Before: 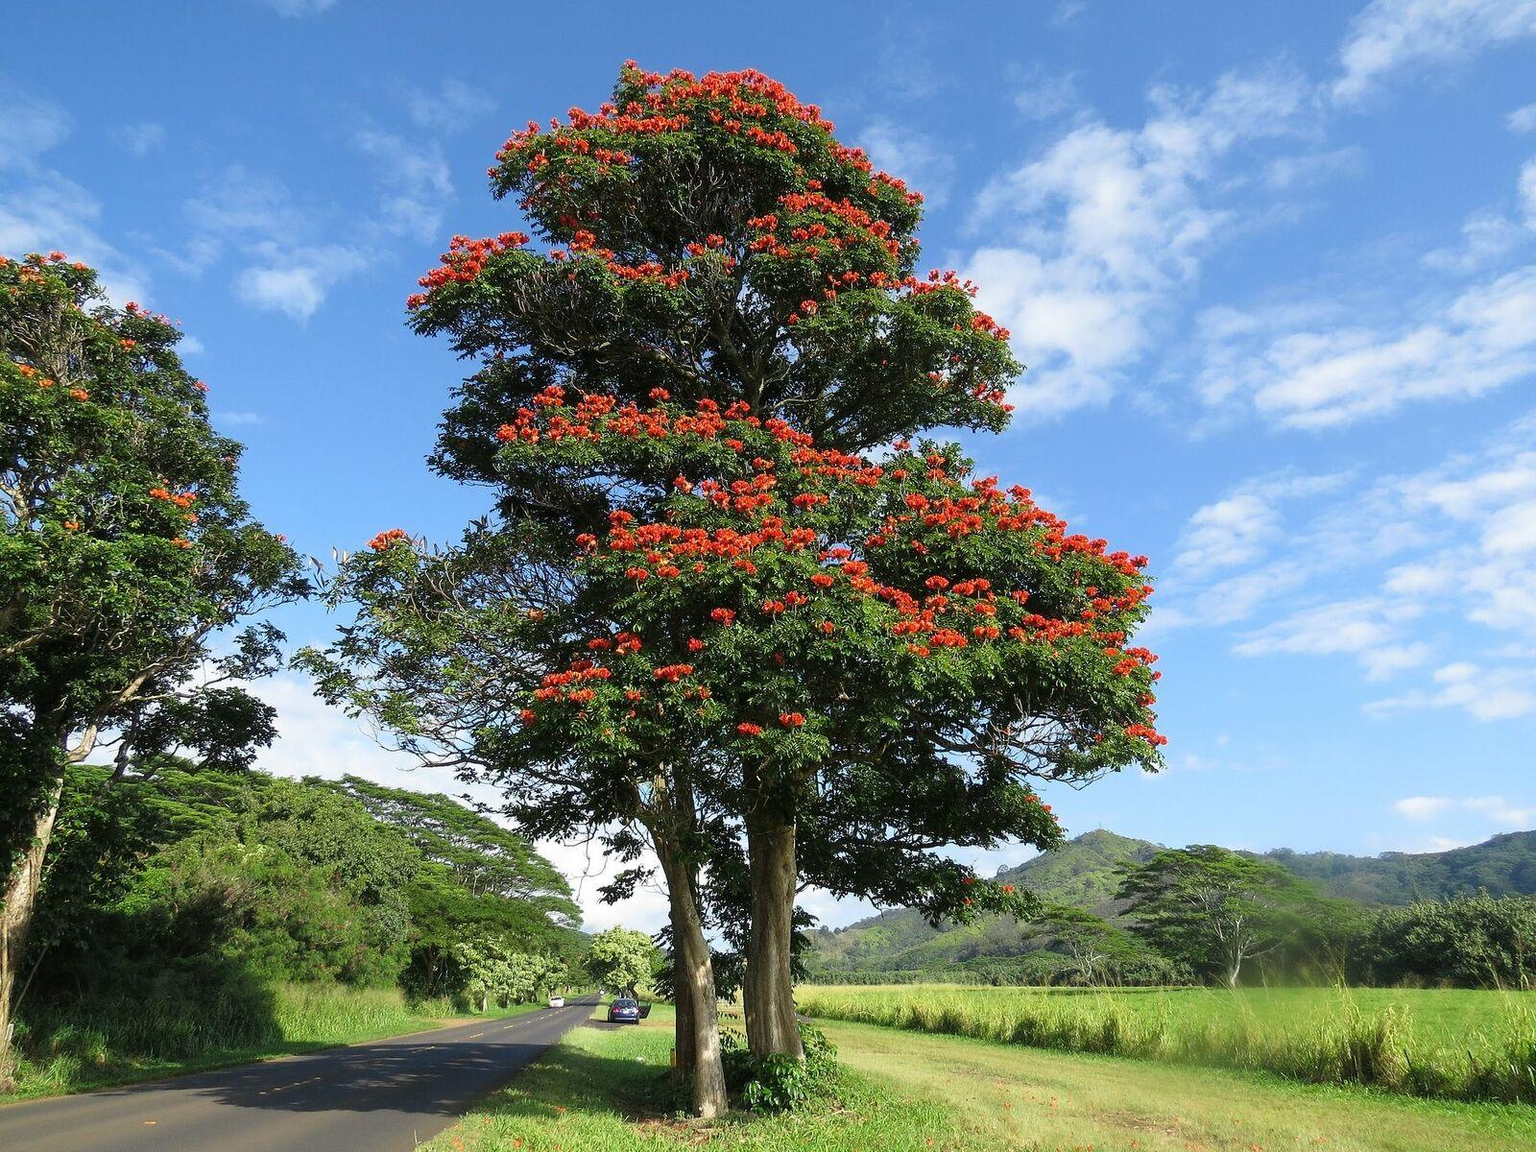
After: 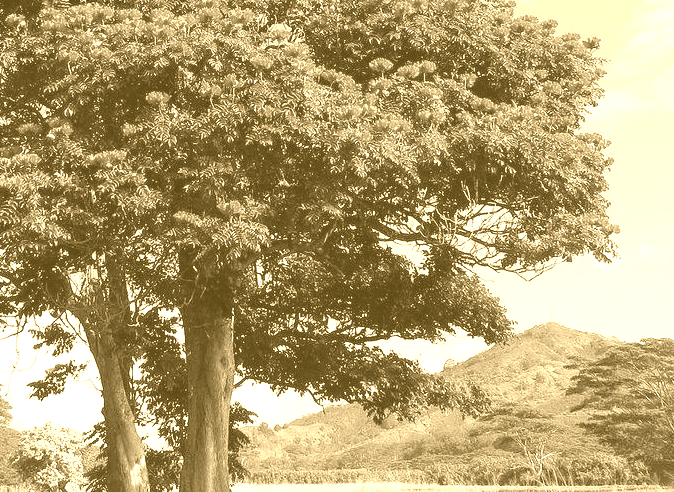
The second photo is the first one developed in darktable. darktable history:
colorize: hue 36°, source mix 100%
crop: left 37.221%, top 45.169%, right 20.63%, bottom 13.777%
